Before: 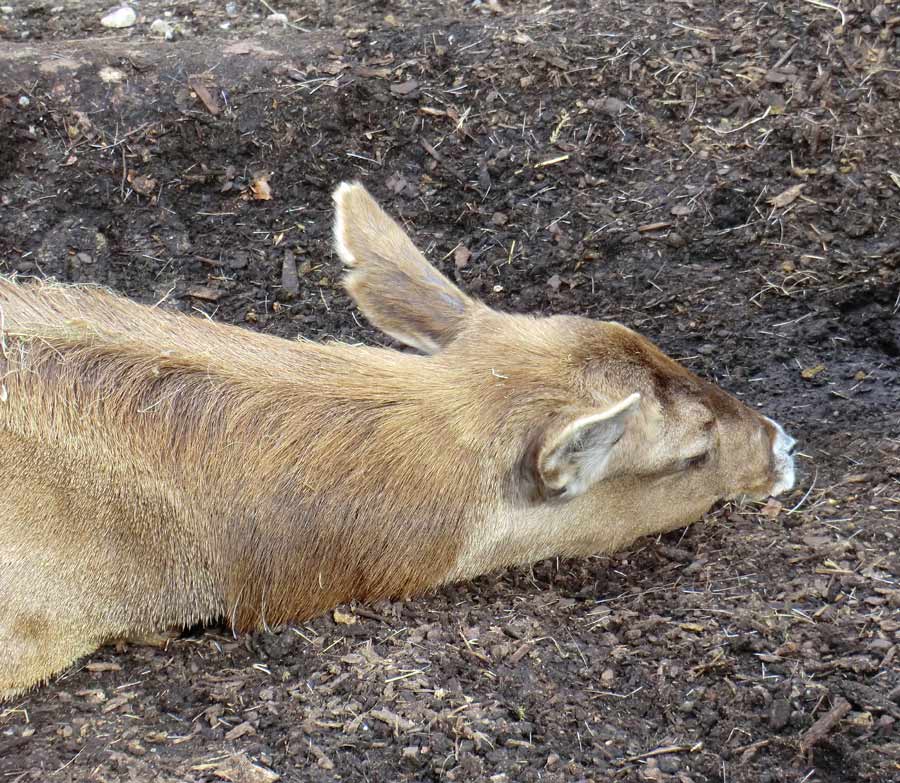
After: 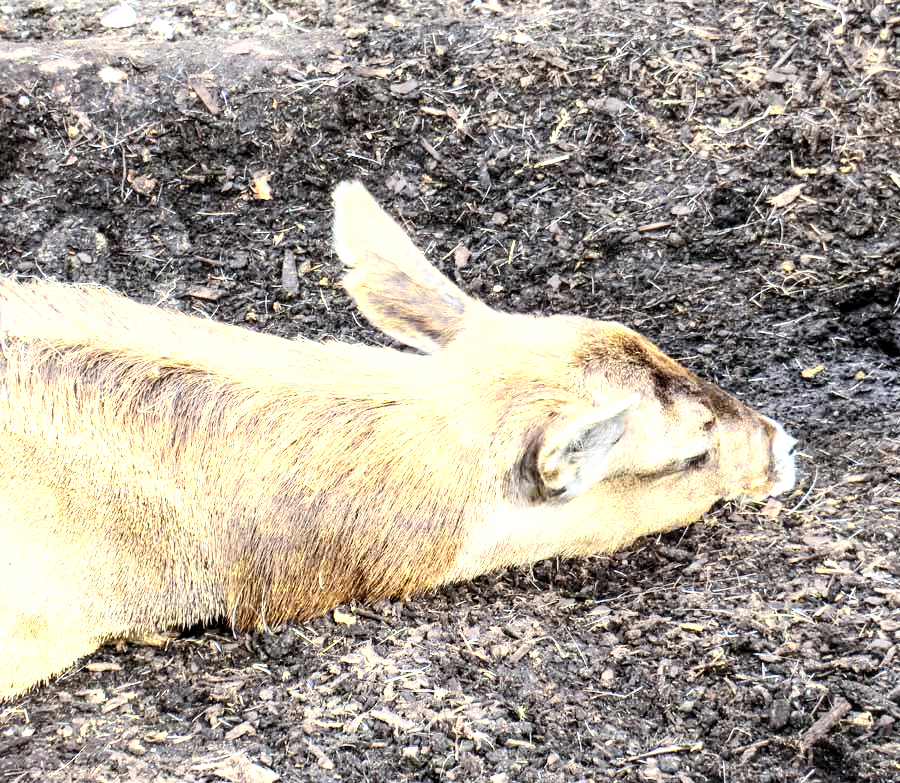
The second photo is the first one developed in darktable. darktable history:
local contrast: detail 130%
color zones: curves: ch0 [(0.004, 0.306) (0.107, 0.448) (0.252, 0.656) (0.41, 0.398) (0.595, 0.515) (0.768, 0.628)]; ch1 [(0.07, 0.323) (0.151, 0.452) (0.252, 0.608) (0.346, 0.221) (0.463, 0.189) (0.61, 0.368) (0.735, 0.395) (0.921, 0.412)]; ch2 [(0, 0.476) (0.132, 0.512) (0.243, 0.512) (0.397, 0.48) (0.522, 0.376) (0.634, 0.536) (0.761, 0.46)]
base curve: curves: ch0 [(0, 0) (0.007, 0.004) (0.027, 0.03) (0.046, 0.07) (0.207, 0.54) (0.442, 0.872) (0.673, 0.972) (1, 1)]
